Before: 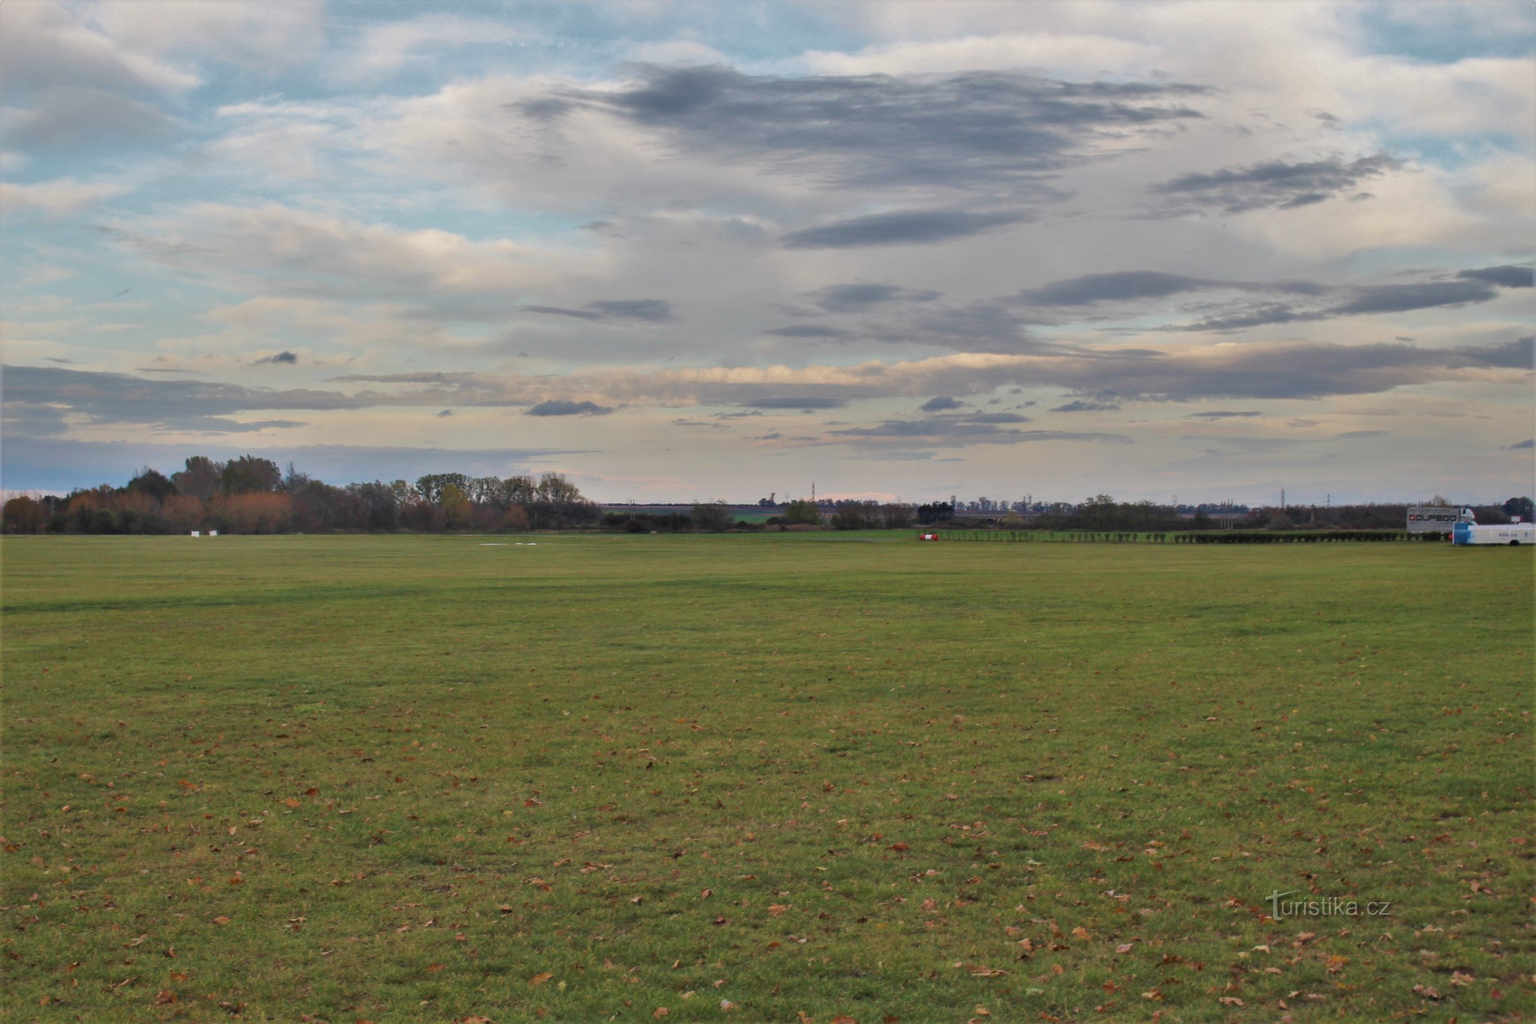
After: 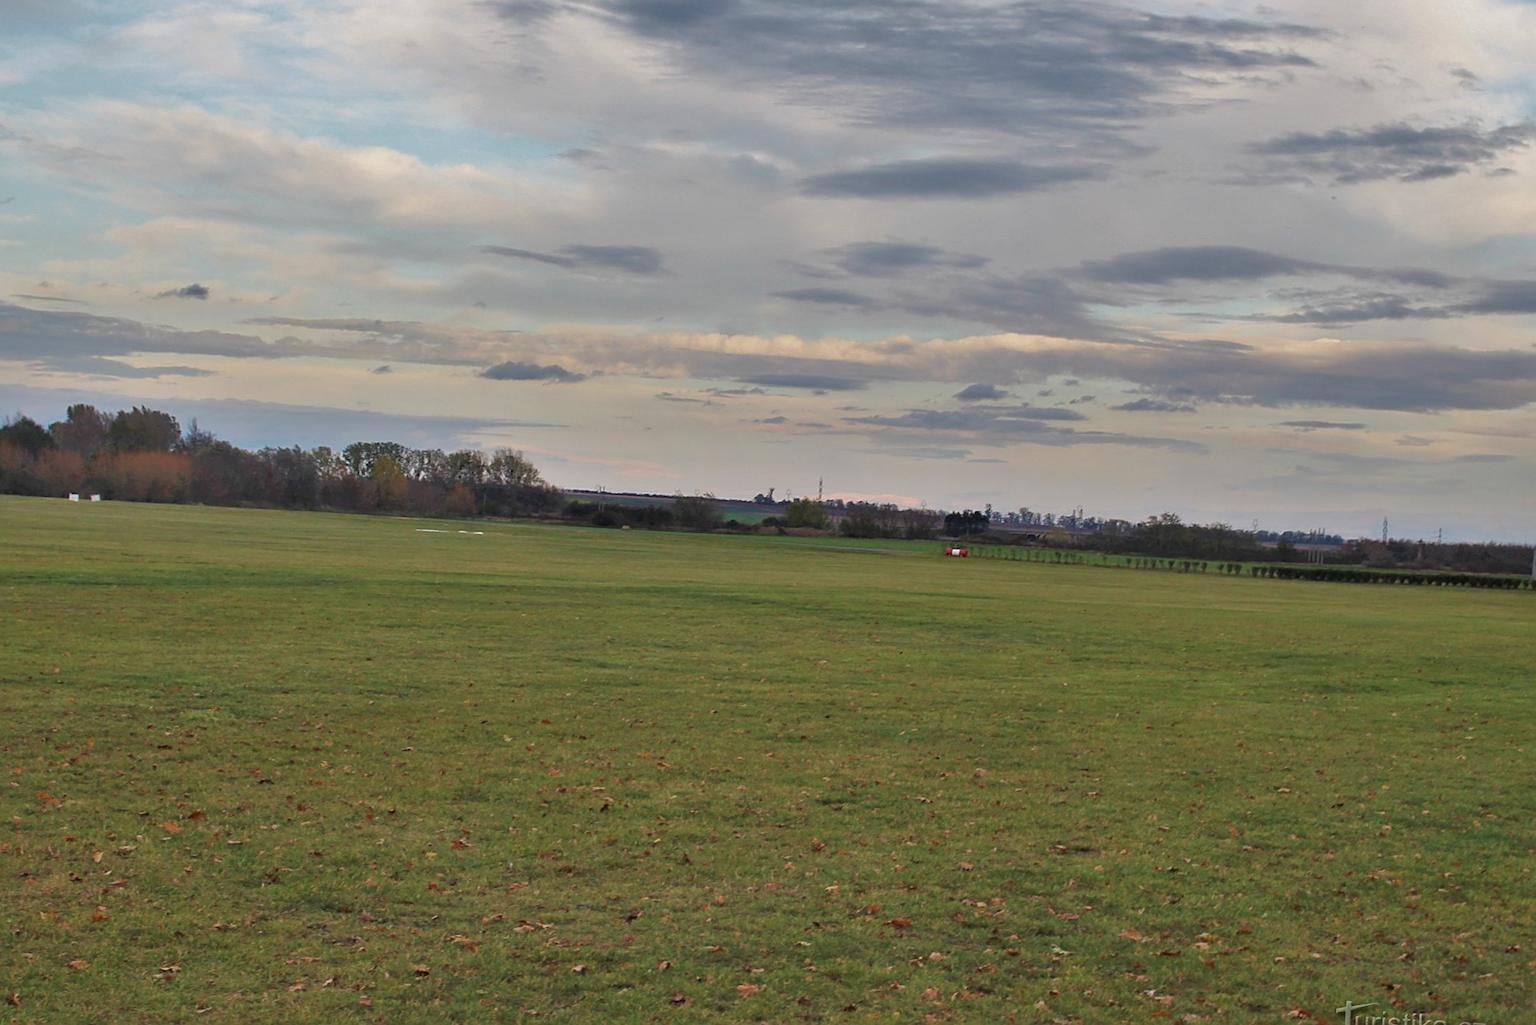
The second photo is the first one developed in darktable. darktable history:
sharpen: on, module defaults
crop and rotate: angle -3.3°, left 5.231%, top 5.17%, right 4.761%, bottom 4.698%
